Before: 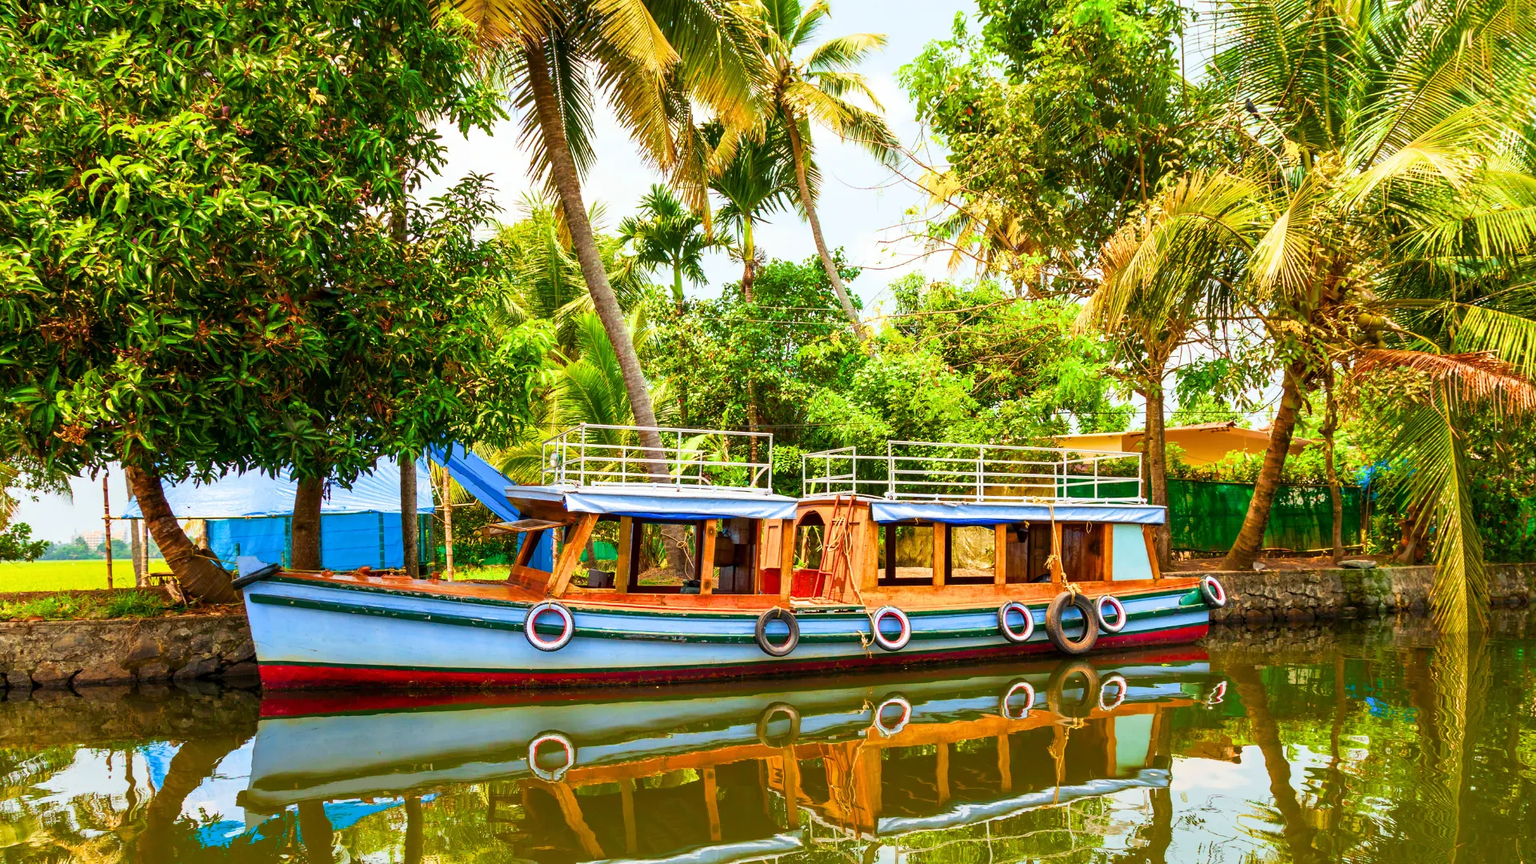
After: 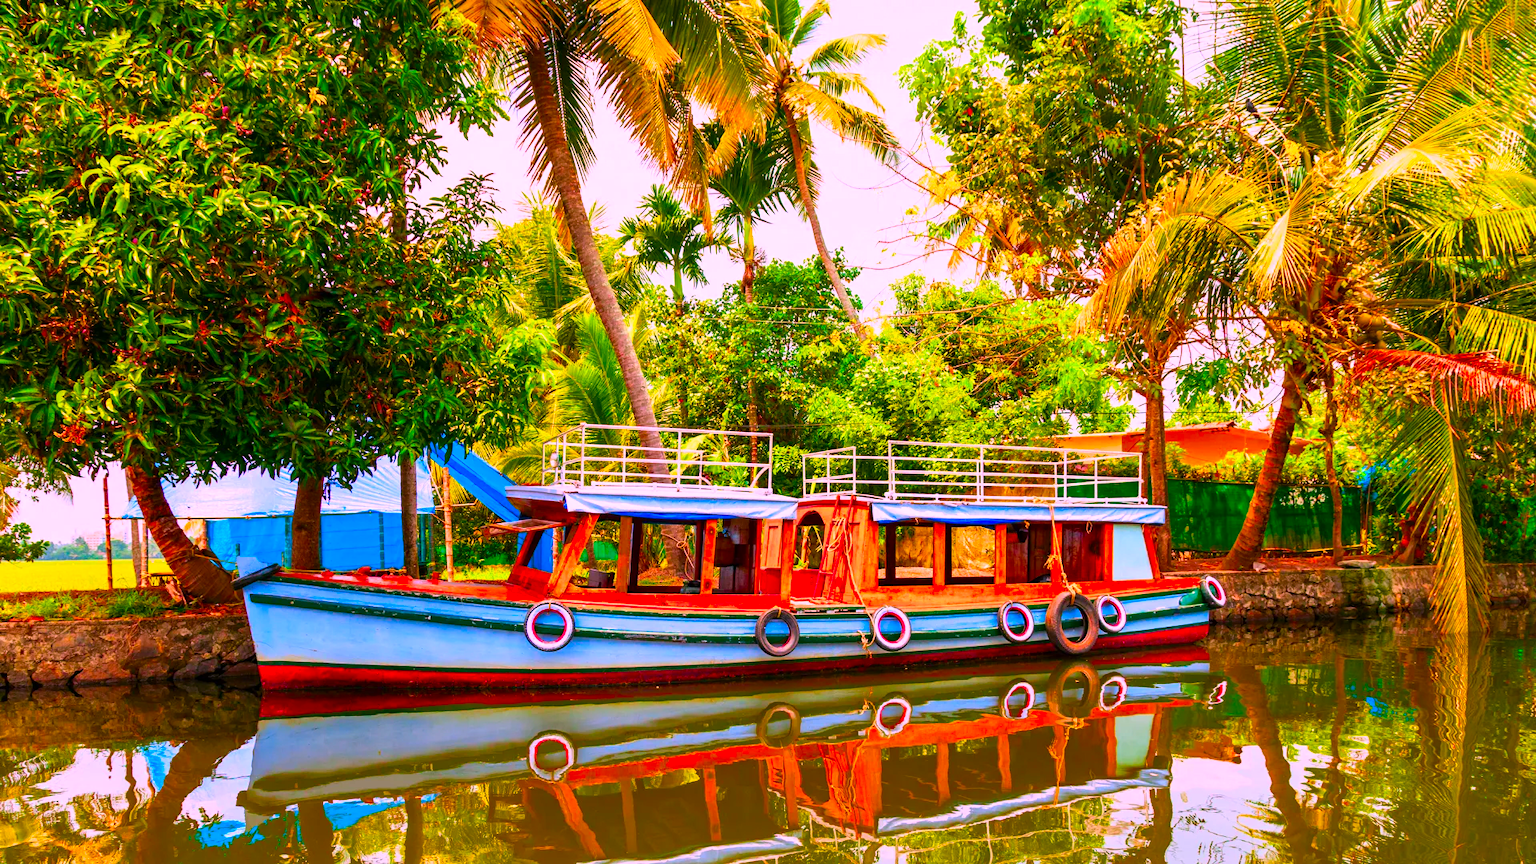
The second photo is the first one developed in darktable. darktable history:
color correction: highlights a* 18.75, highlights b* -11.8, saturation 1.7
